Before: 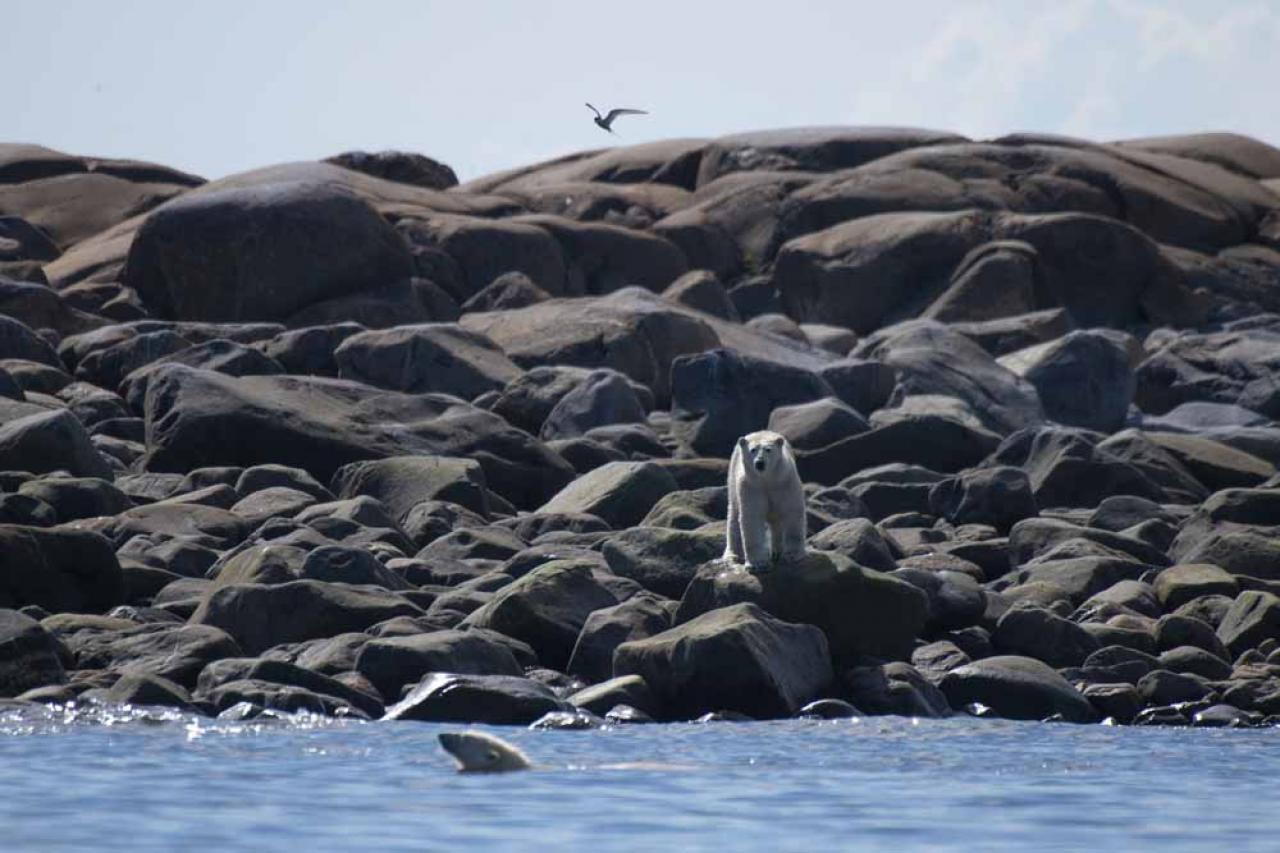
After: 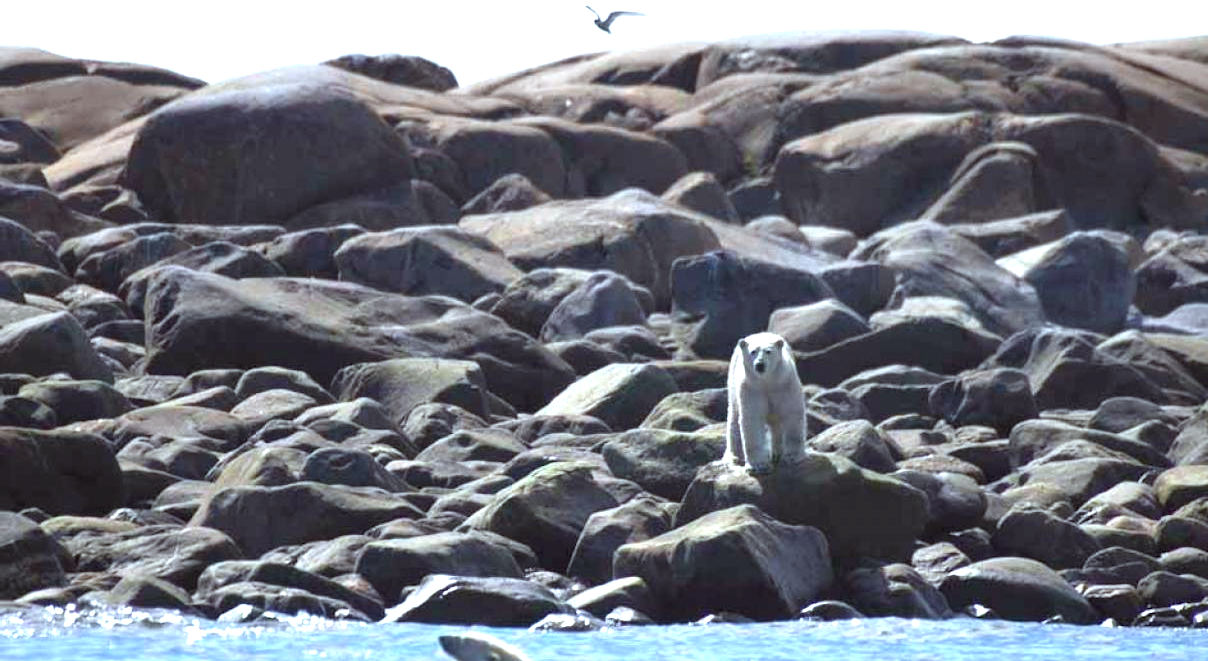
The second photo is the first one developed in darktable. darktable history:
color correction: highlights a* -4.91, highlights b* -4, shadows a* 4.21, shadows b* 4.45
exposure: black level correction 0, exposure 1.348 EV, compensate exposure bias true, compensate highlight preservation false
crop and rotate: angle 0.059°, top 11.503%, right 5.478%, bottom 10.87%
